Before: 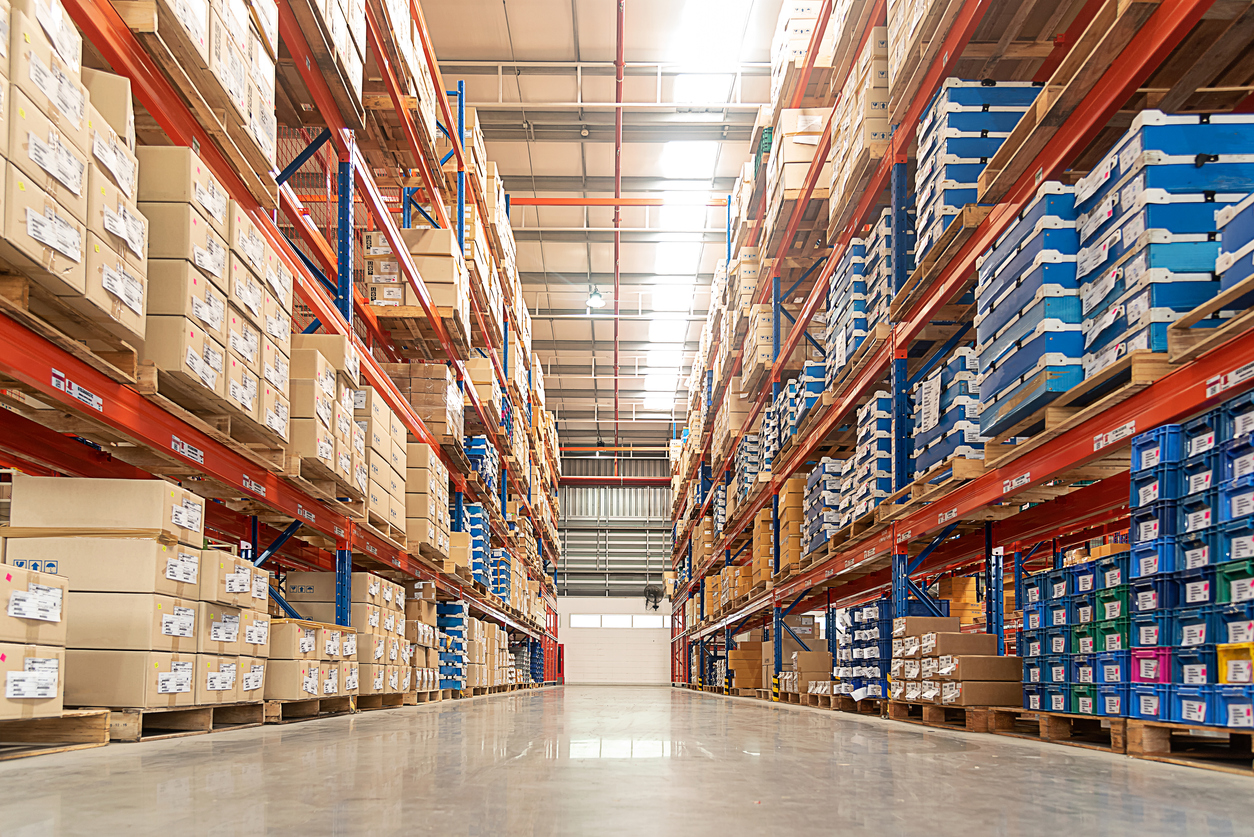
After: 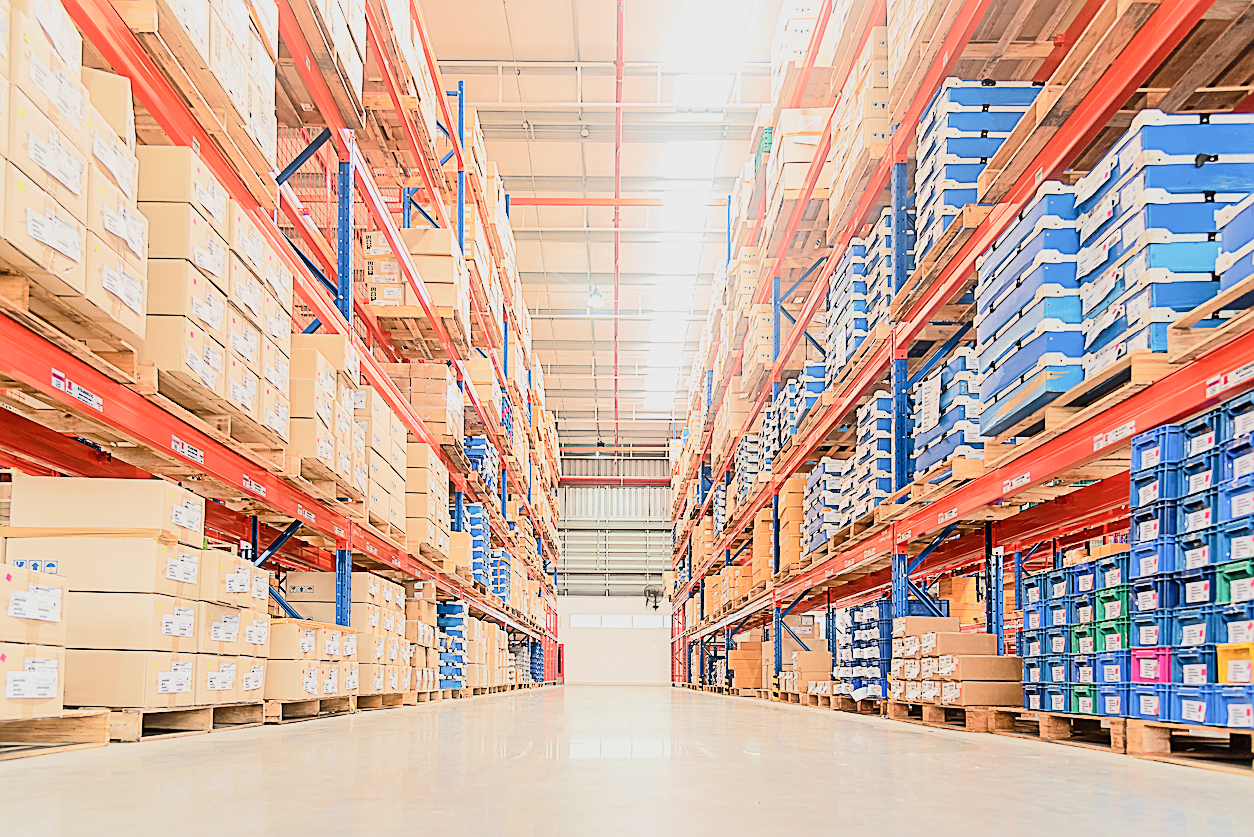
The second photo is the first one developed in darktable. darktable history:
filmic rgb: black relative exposure -8.36 EV, white relative exposure 4.68 EV, threshold 3.01 EV, hardness 3.81, enable highlight reconstruction true
sharpen: on, module defaults
tone equalizer: -8 EV 2 EV, -7 EV 1.99 EV, -6 EV 1.97 EV, -5 EV 1.99 EV, -4 EV 1.98 EV, -3 EV 1.48 EV, -2 EV 0.975 EV, -1 EV 0.494 EV, edges refinement/feathering 500, mask exposure compensation -1.57 EV, preserve details no
contrast brightness saturation: contrast 0.151, brightness 0.053
